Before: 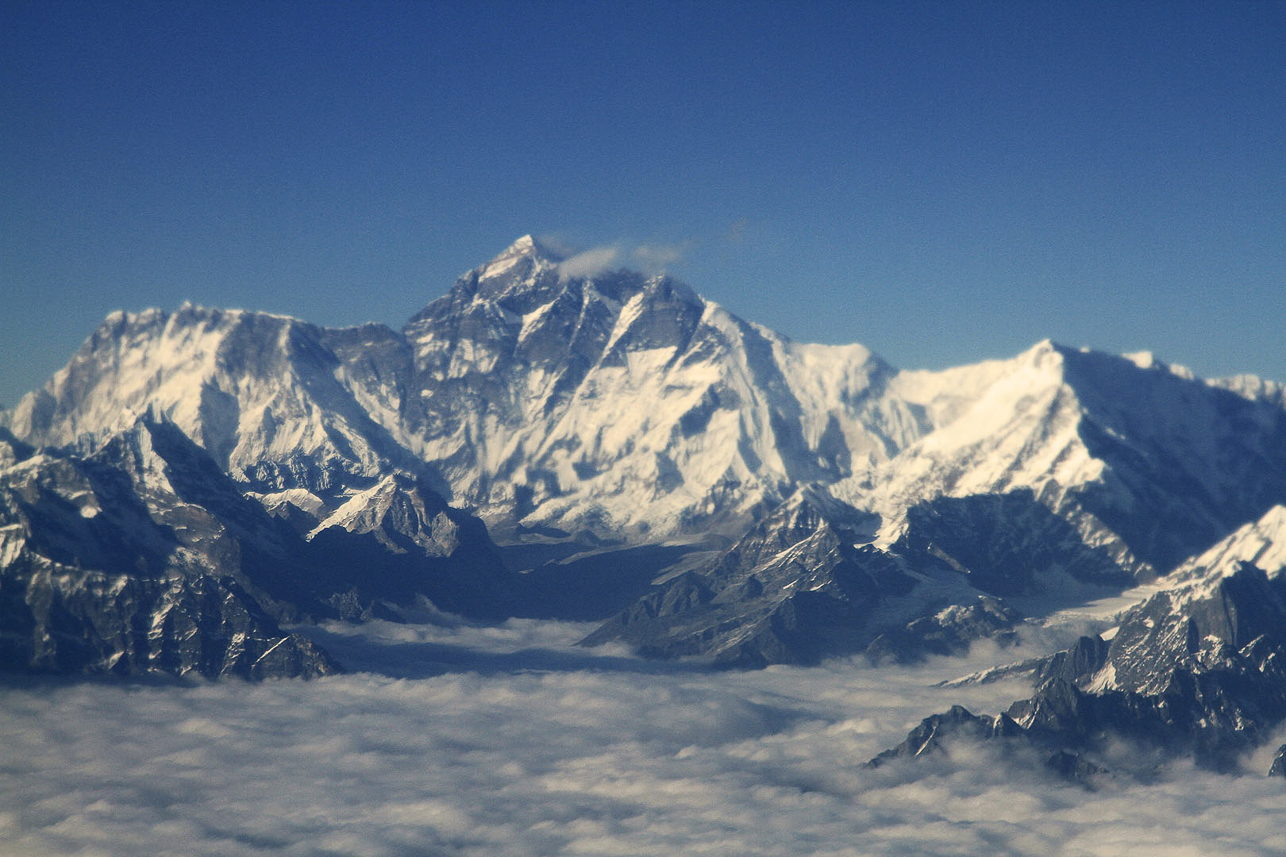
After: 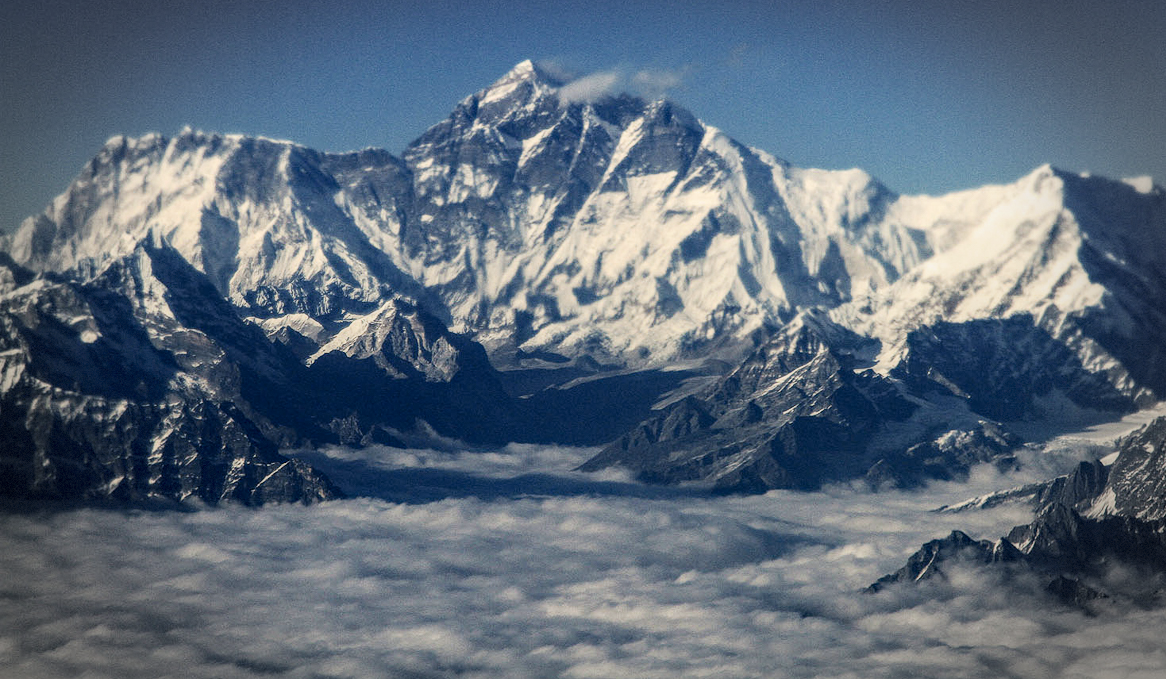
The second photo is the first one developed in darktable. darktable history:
crop: top 20.485%, right 9.315%, bottom 0.211%
haze removal: adaptive false
filmic rgb: black relative exposure -7.65 EV, white relative exposure 4.56 EV, hardness 3.61, color science v4 (2020)
exposure: compensate highlight preservation false
vignetting: fall-off start 70.94%, width/height ratio 1.334, dithering 8-bit output
local contrast: highlights 60%, shadows 61%, detail 160%
contrast equalizer: octaves 7, y [[0.5, 0.5, 0.472, 0.5, 0.5, 0.5], [0.5 ×6], [0.5 ×6], [0 ×6], [0 ×6]], mix -0.192
